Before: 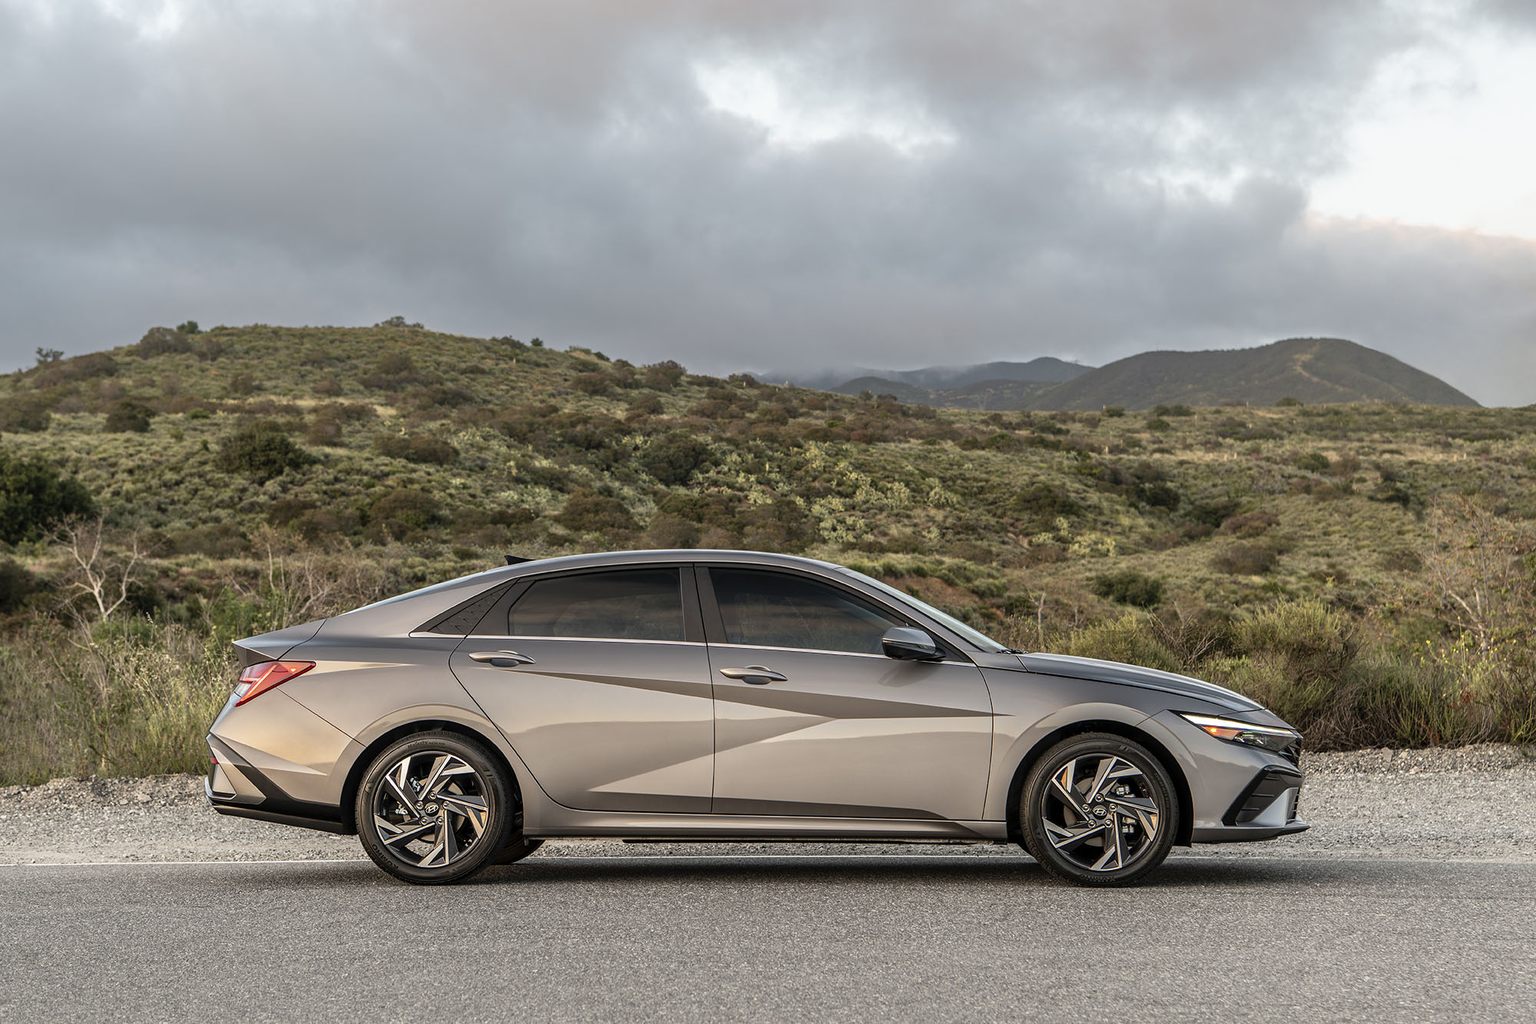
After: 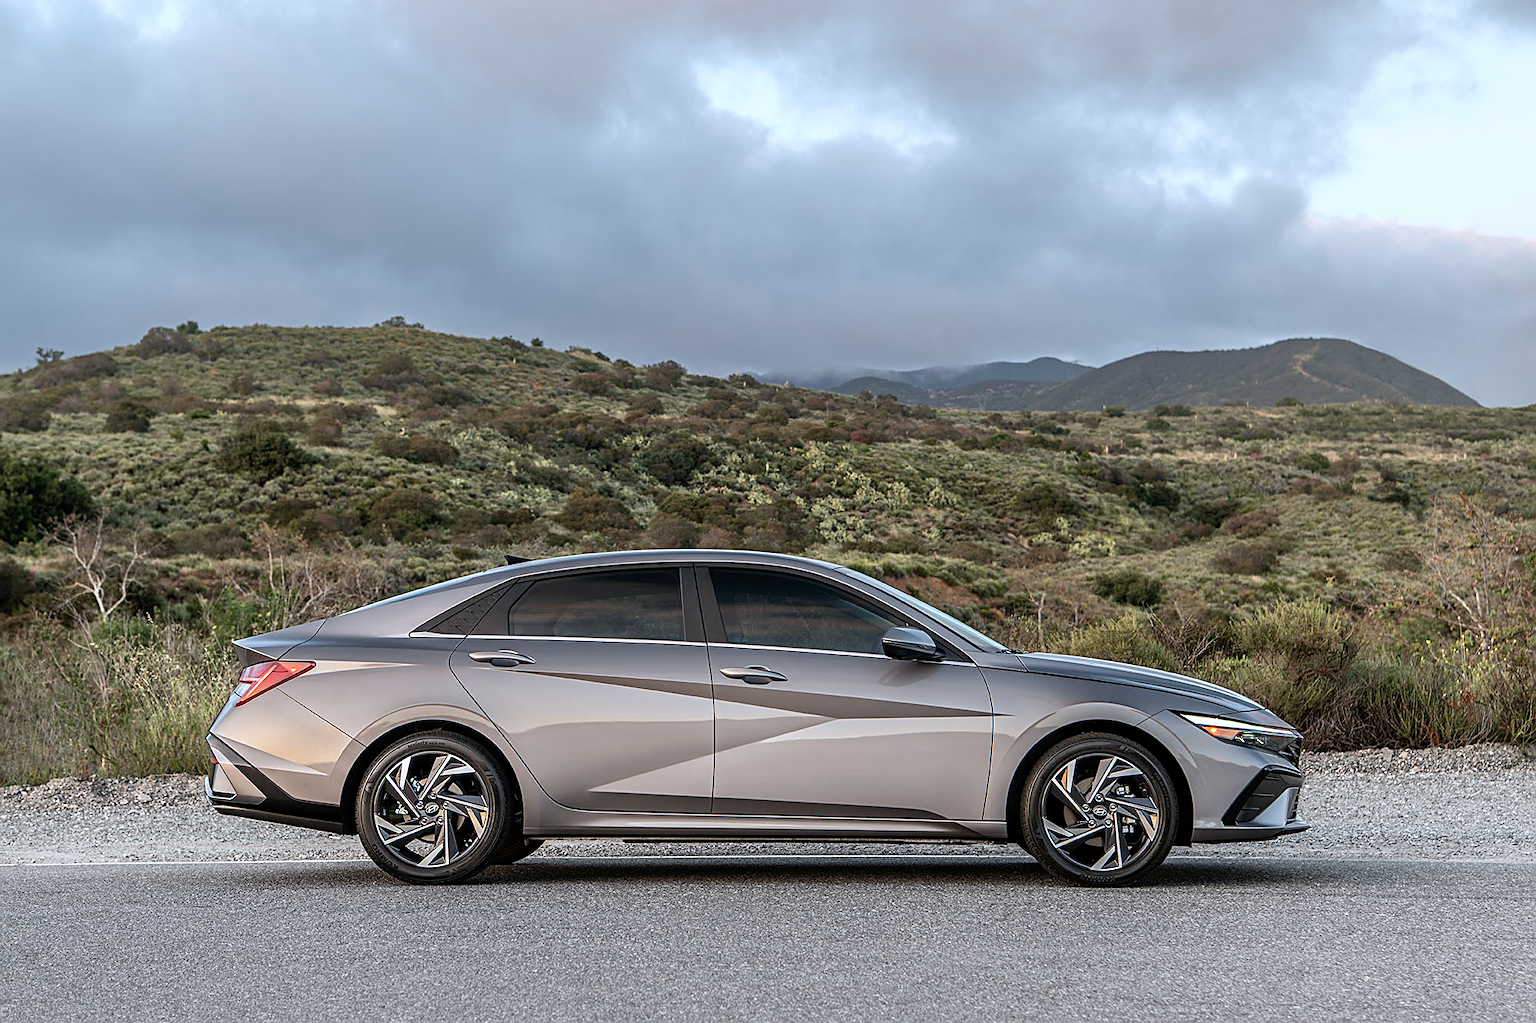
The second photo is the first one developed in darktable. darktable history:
color calibration: illuminant as shot in camera, x 0.369, y 0.376, temperature 4323.42 K
contrast brightness saturation: contrast 0.071
sharpen: on, module defaults
